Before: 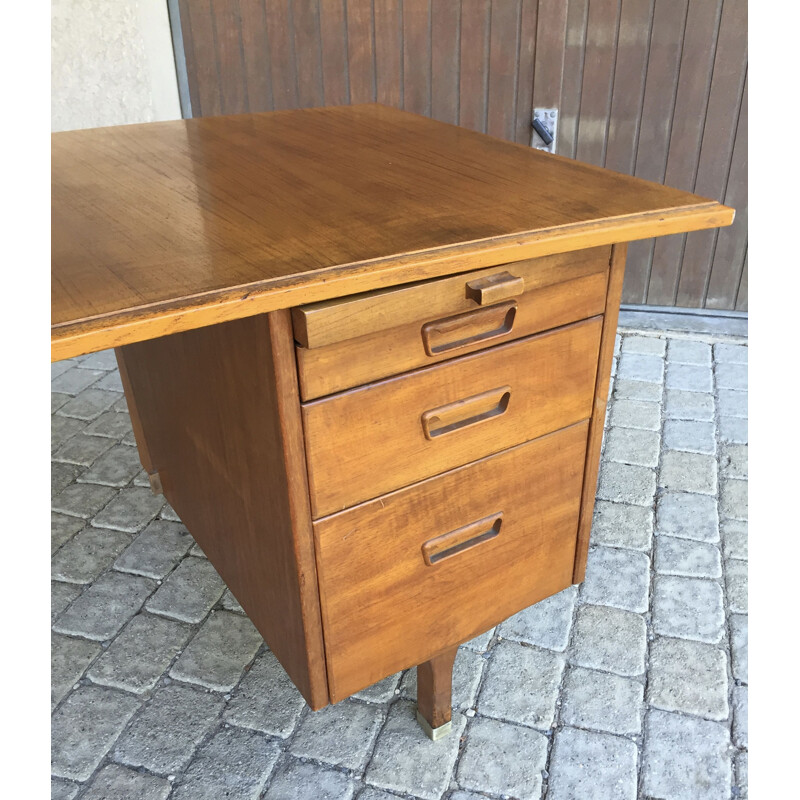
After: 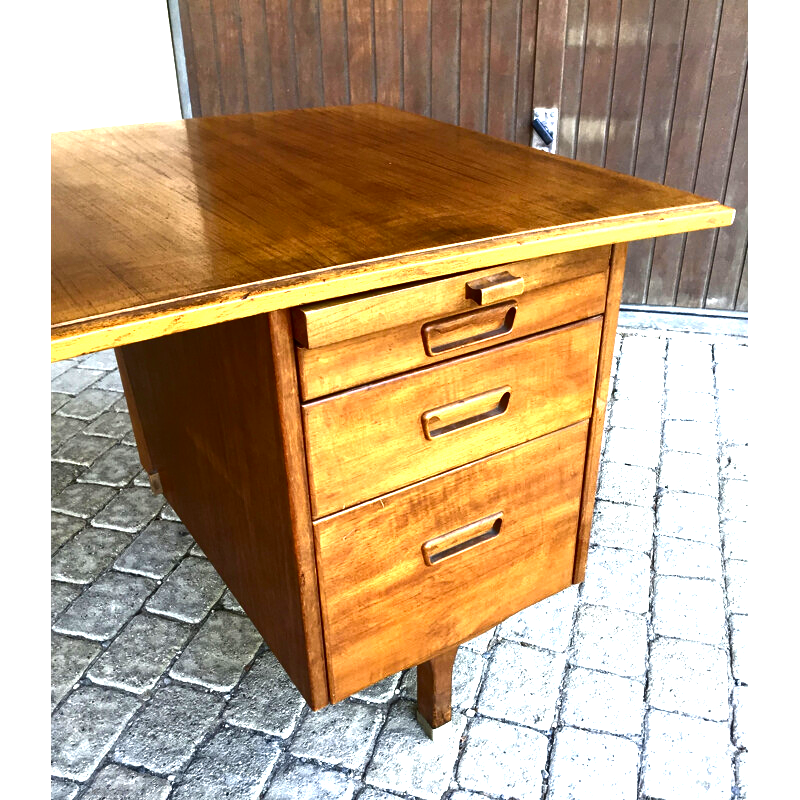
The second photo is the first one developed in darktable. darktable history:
exposure: black level correction 0, exposure 1.2 EV, compensate exposure bias true, compensate highlight preservation false
contrast brightness saturation: contrast 0.088, brightness -0.604, saturation 0.168
